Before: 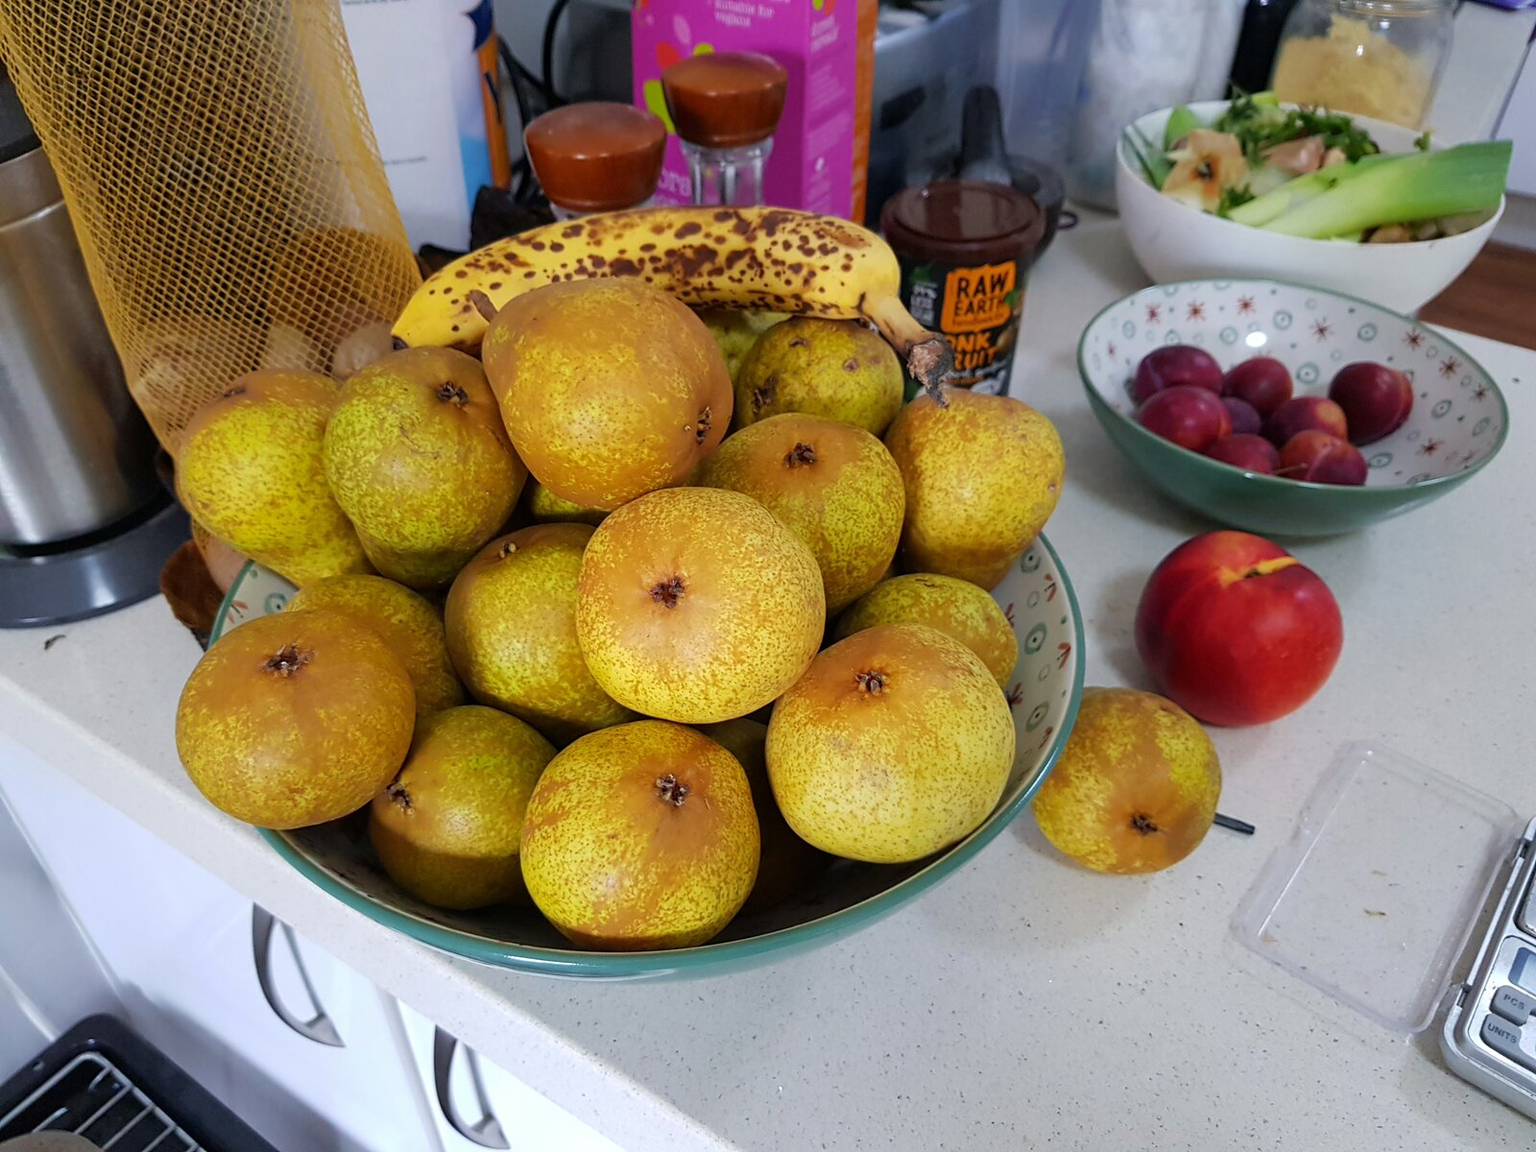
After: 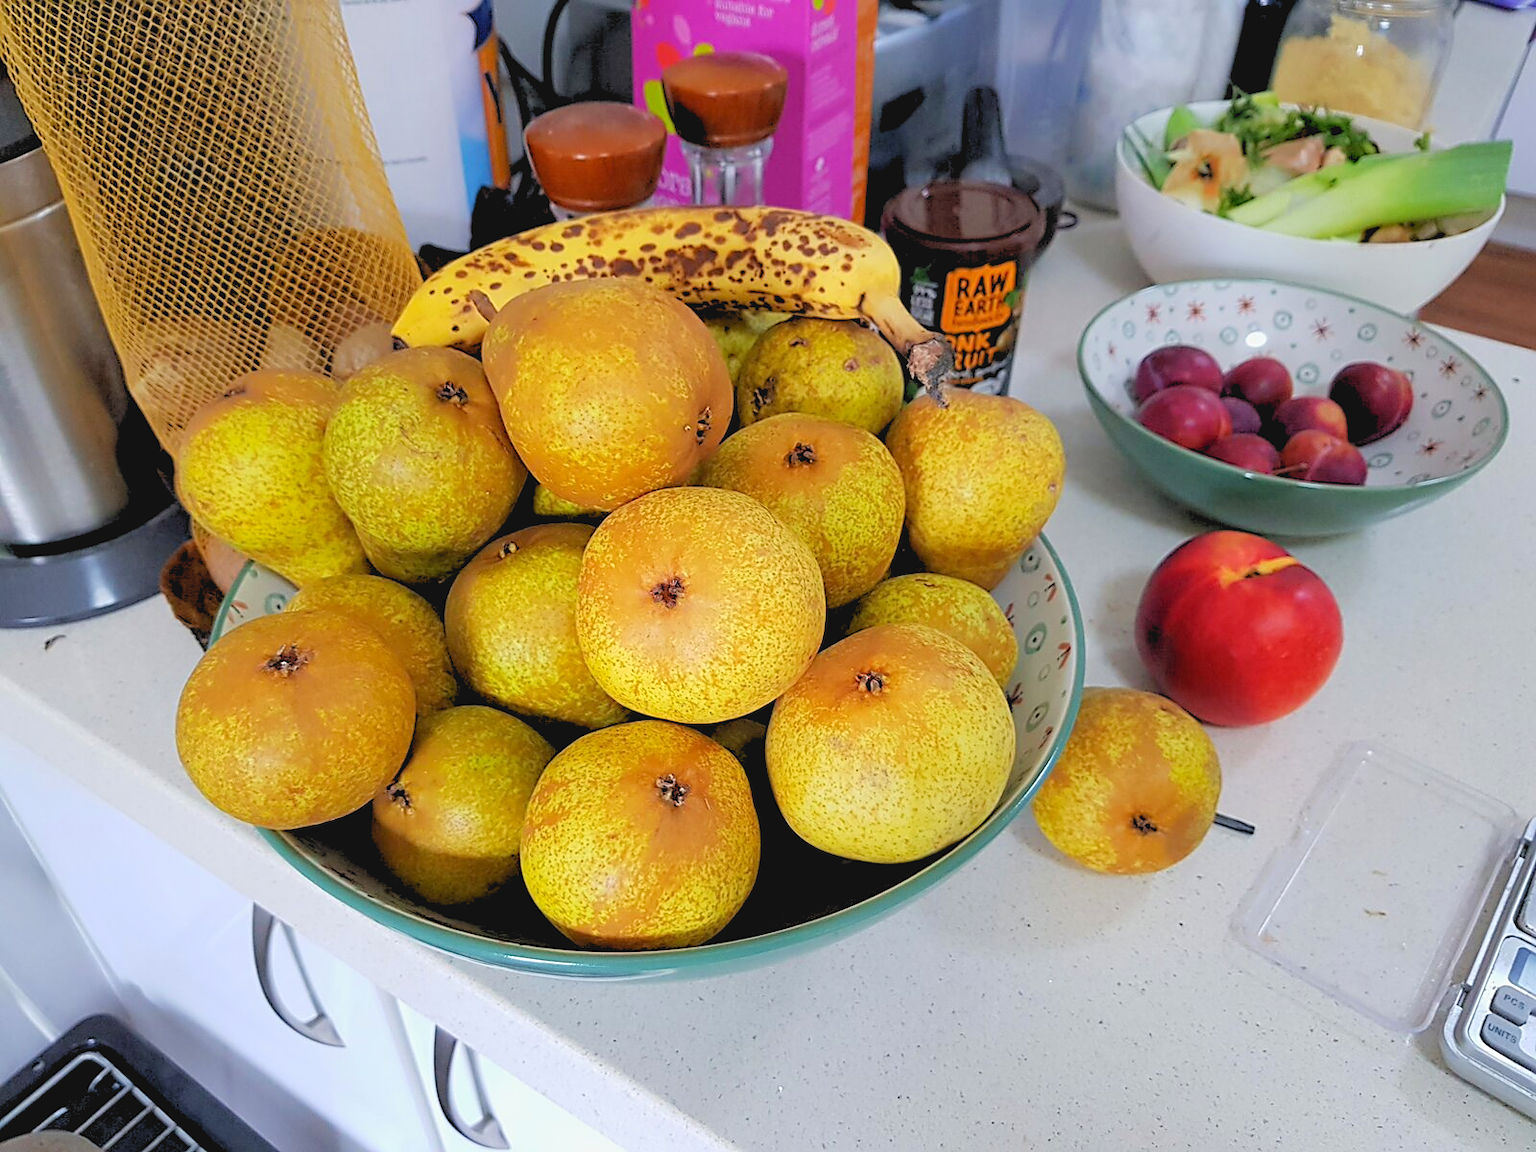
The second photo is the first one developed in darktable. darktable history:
rgb levels: preserve colors sum RGB, levels [[0.038, 0.433, 0.934], [0, 0.5, 1], [0, 0.5, 1]]
sharpen: on, module defaults
exposure: black level correction 0.001, exposure 0.5 EV, compensate exposure bias true, compensate highlight preservation false
contrast brightness saturation: contrast -0.11
